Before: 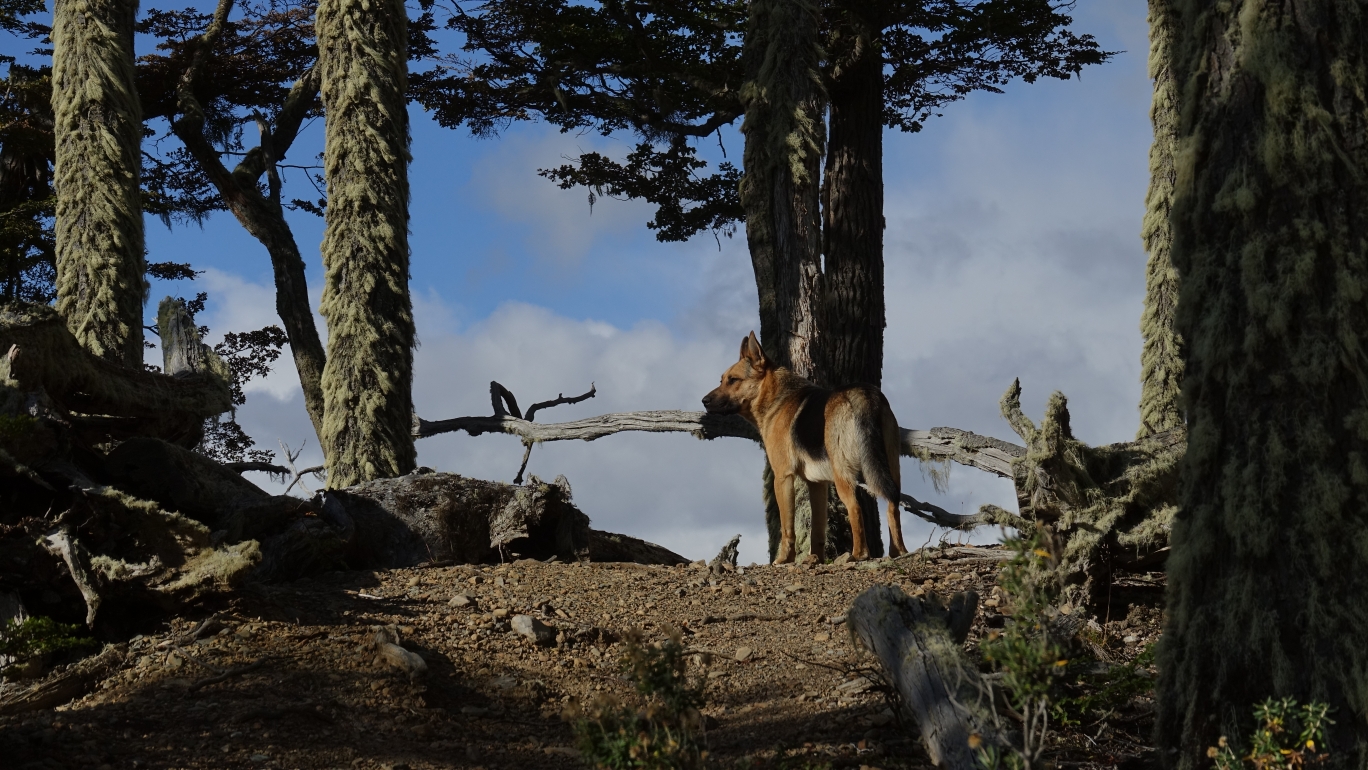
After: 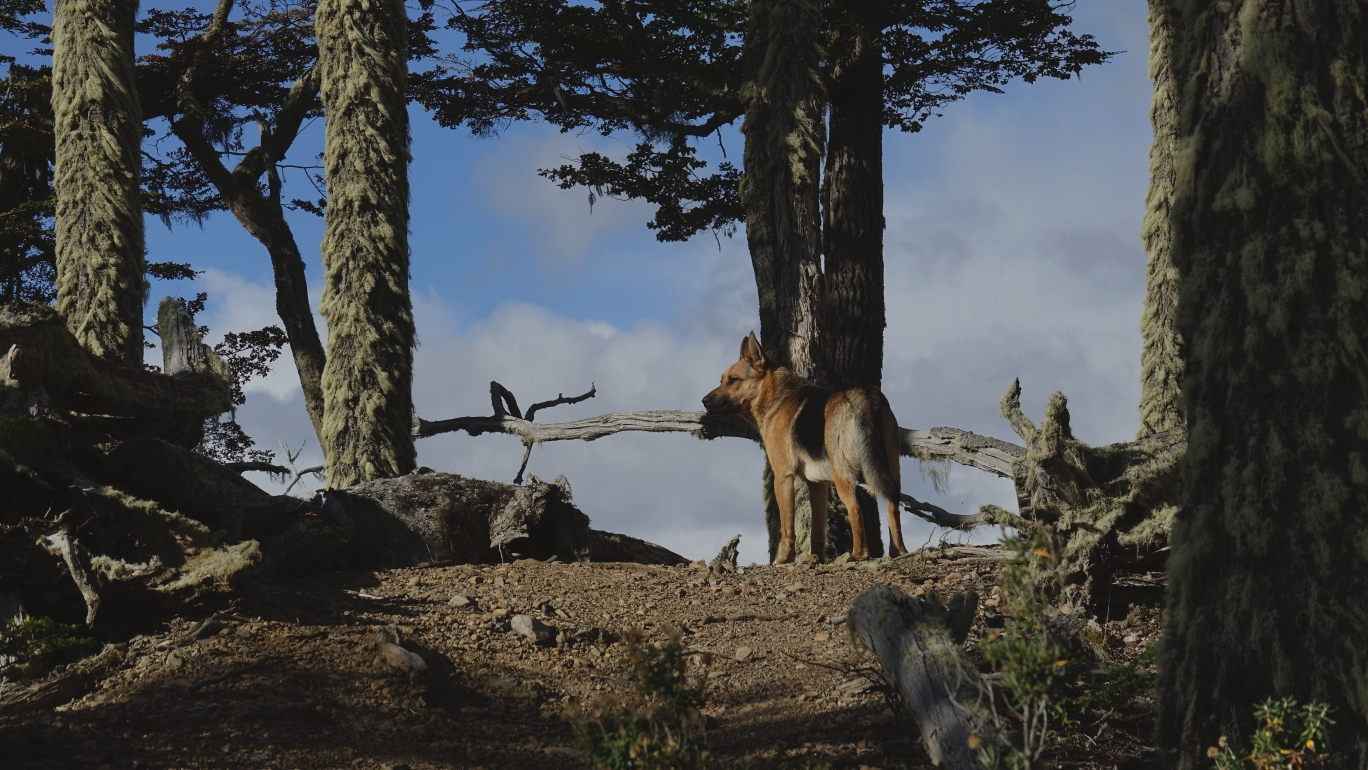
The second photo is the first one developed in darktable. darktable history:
contrast brightness saturation: contrast -0.102, saturation -0.087
